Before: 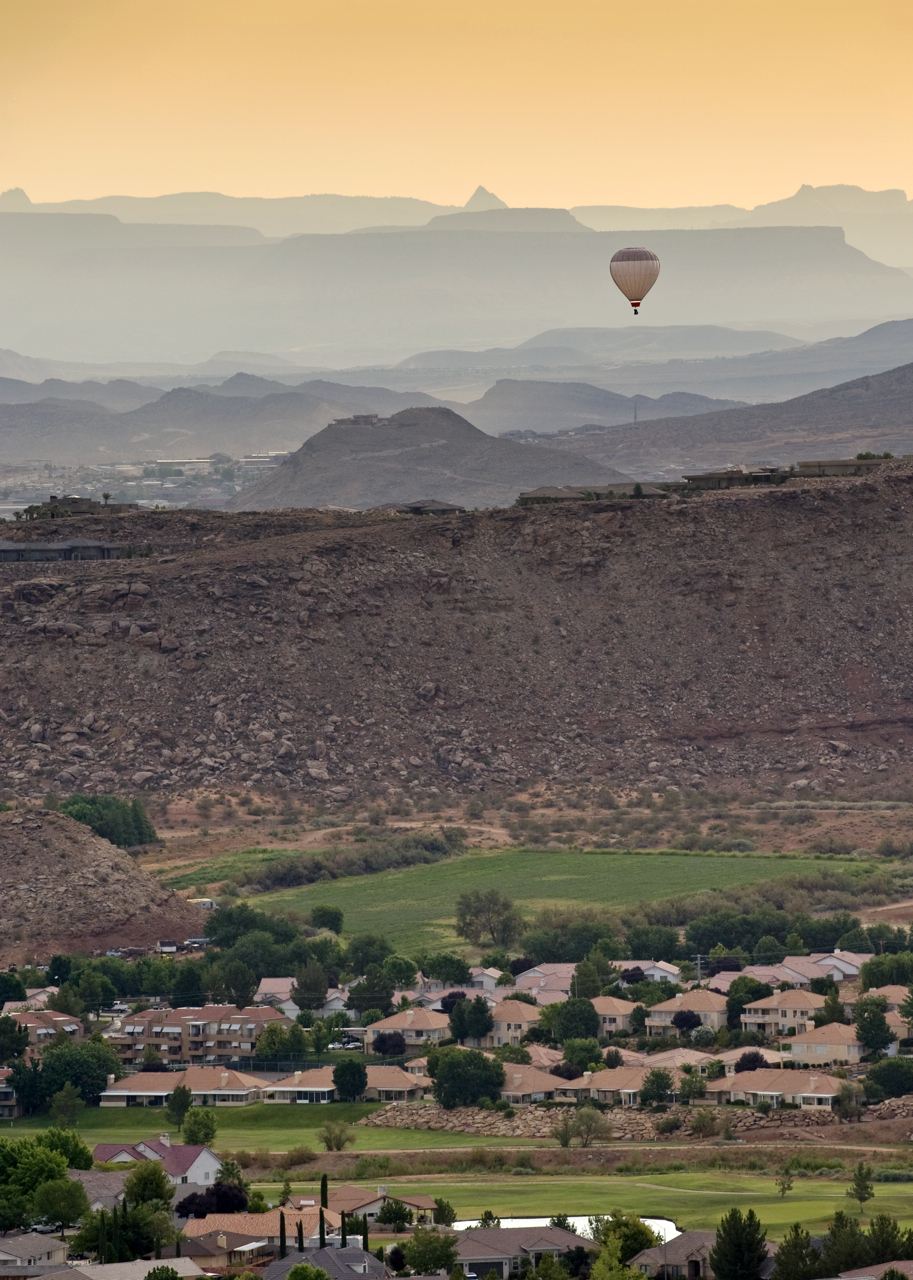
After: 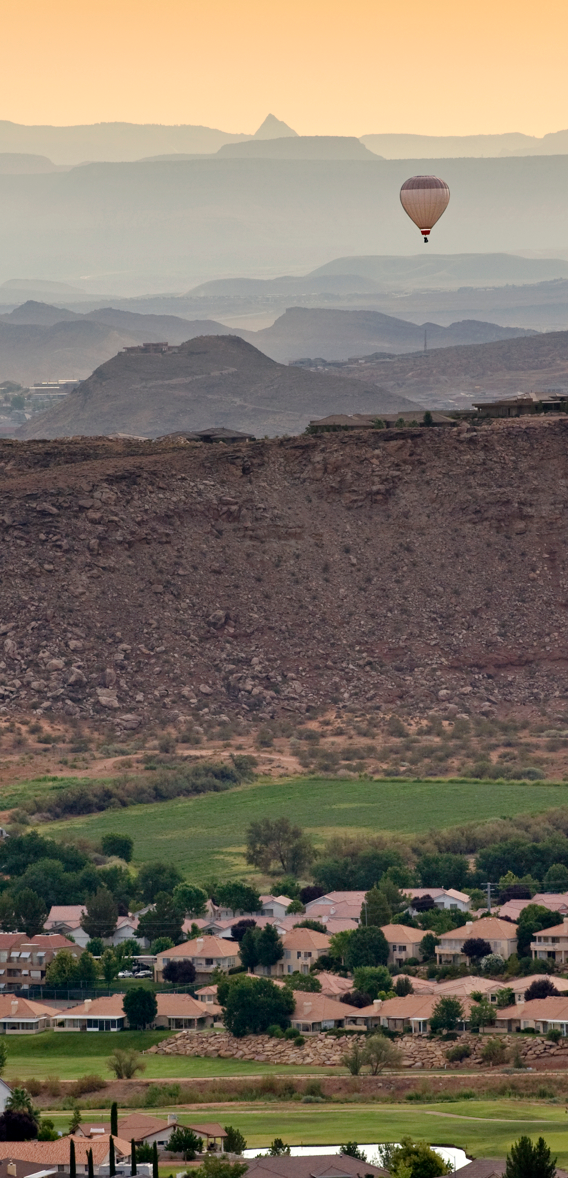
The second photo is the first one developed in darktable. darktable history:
crop and rotate: left 23.085%, top 5.64%, right 14.646%, bottom 2.28%
